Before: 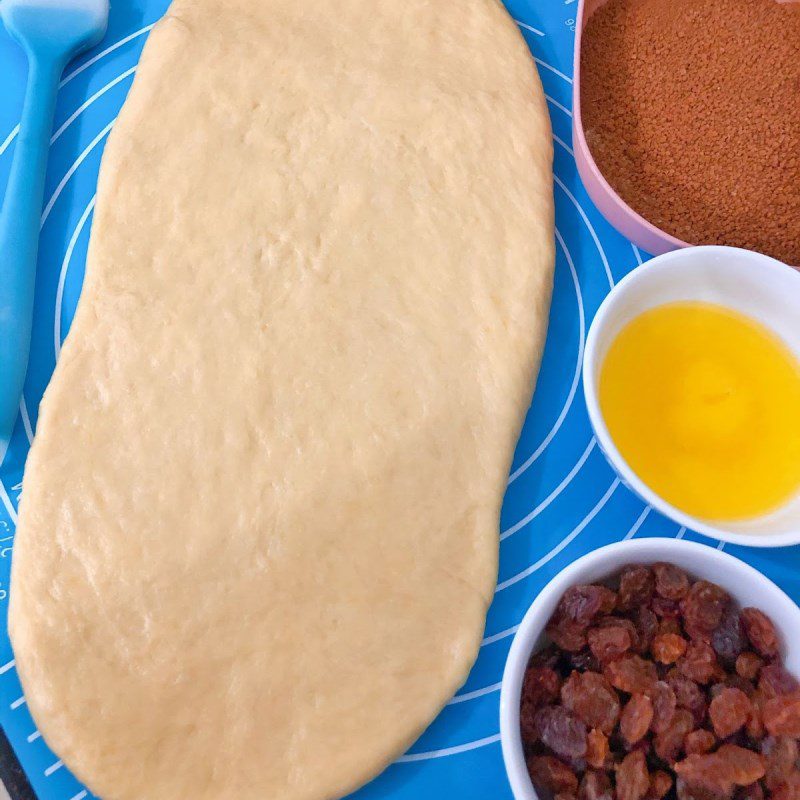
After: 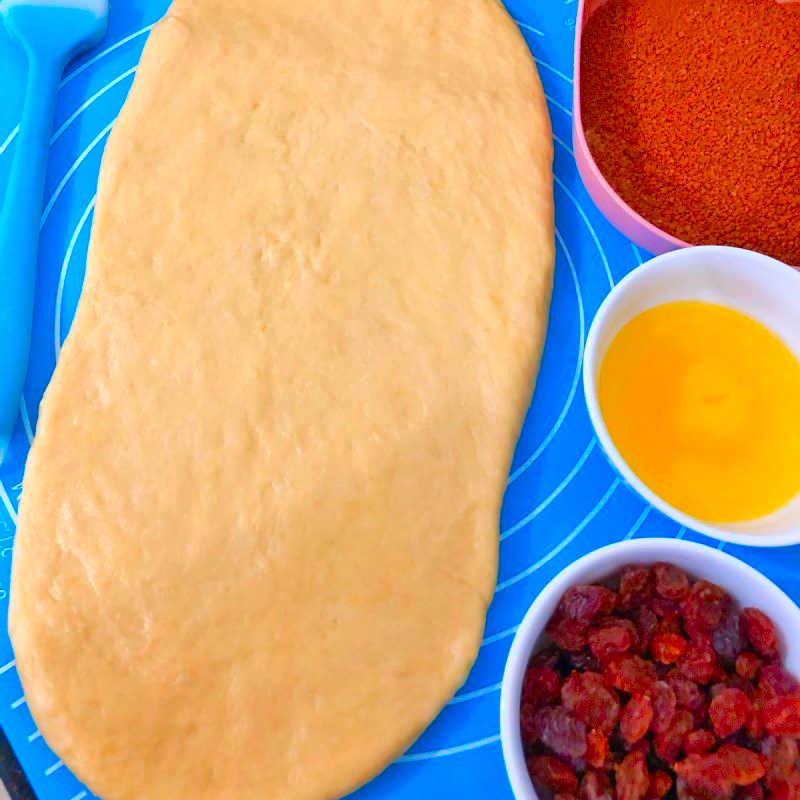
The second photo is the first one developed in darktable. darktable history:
color correction: highlights b* 0.01, saturation 1.78
